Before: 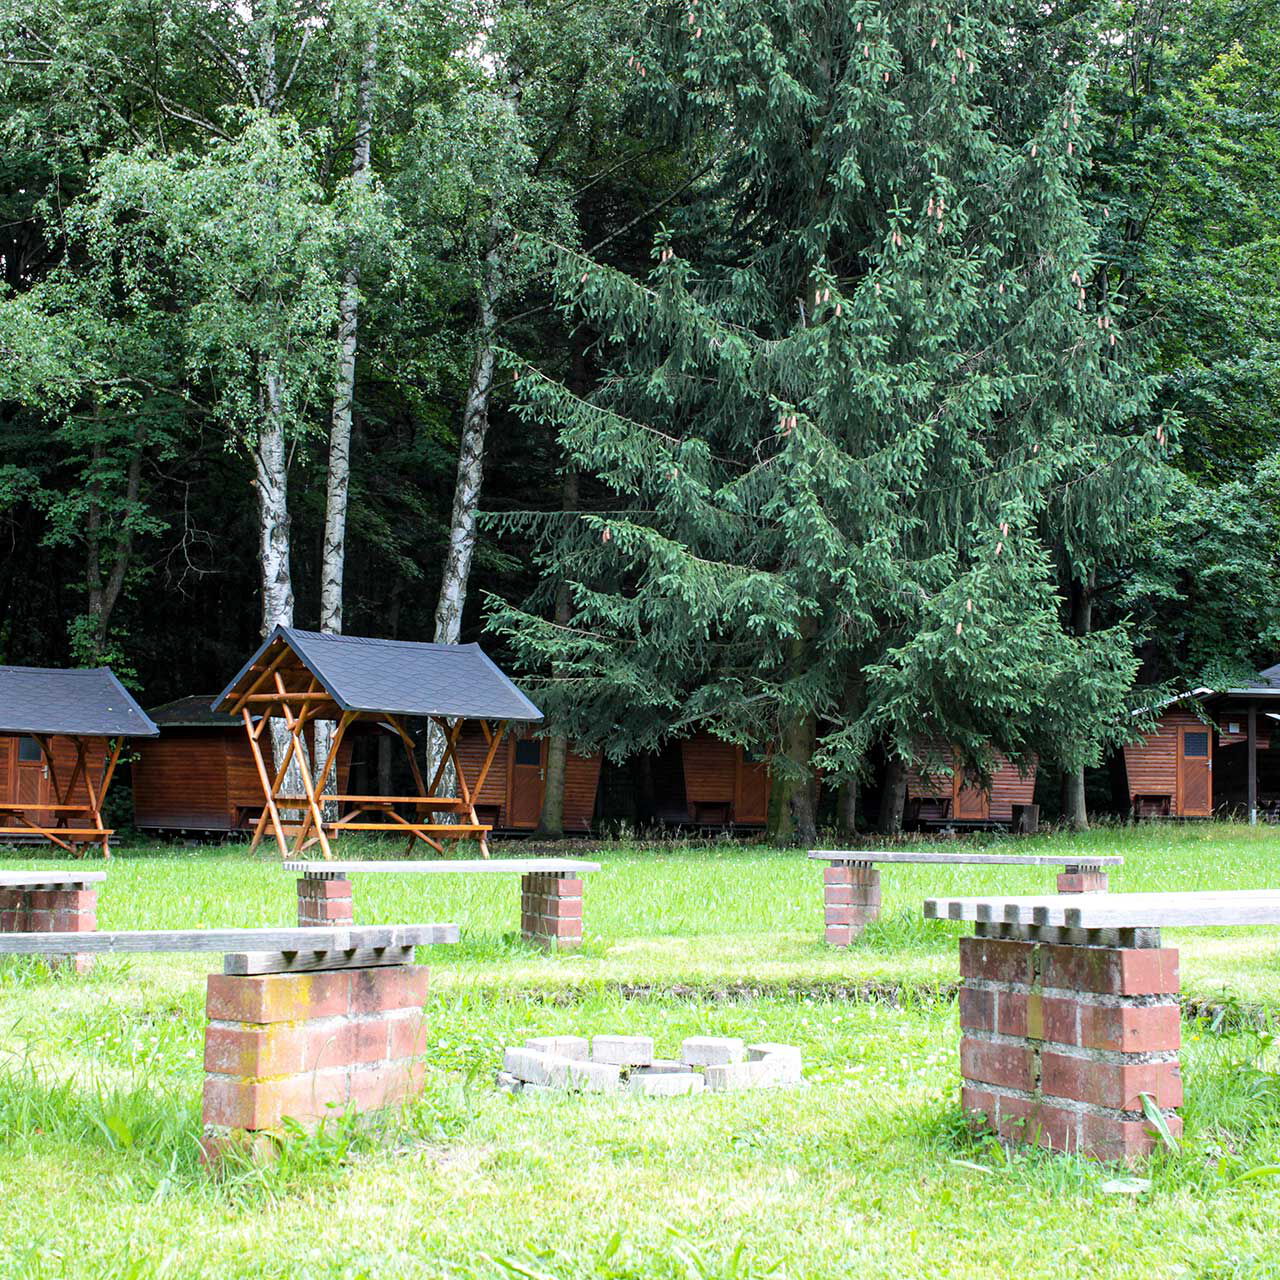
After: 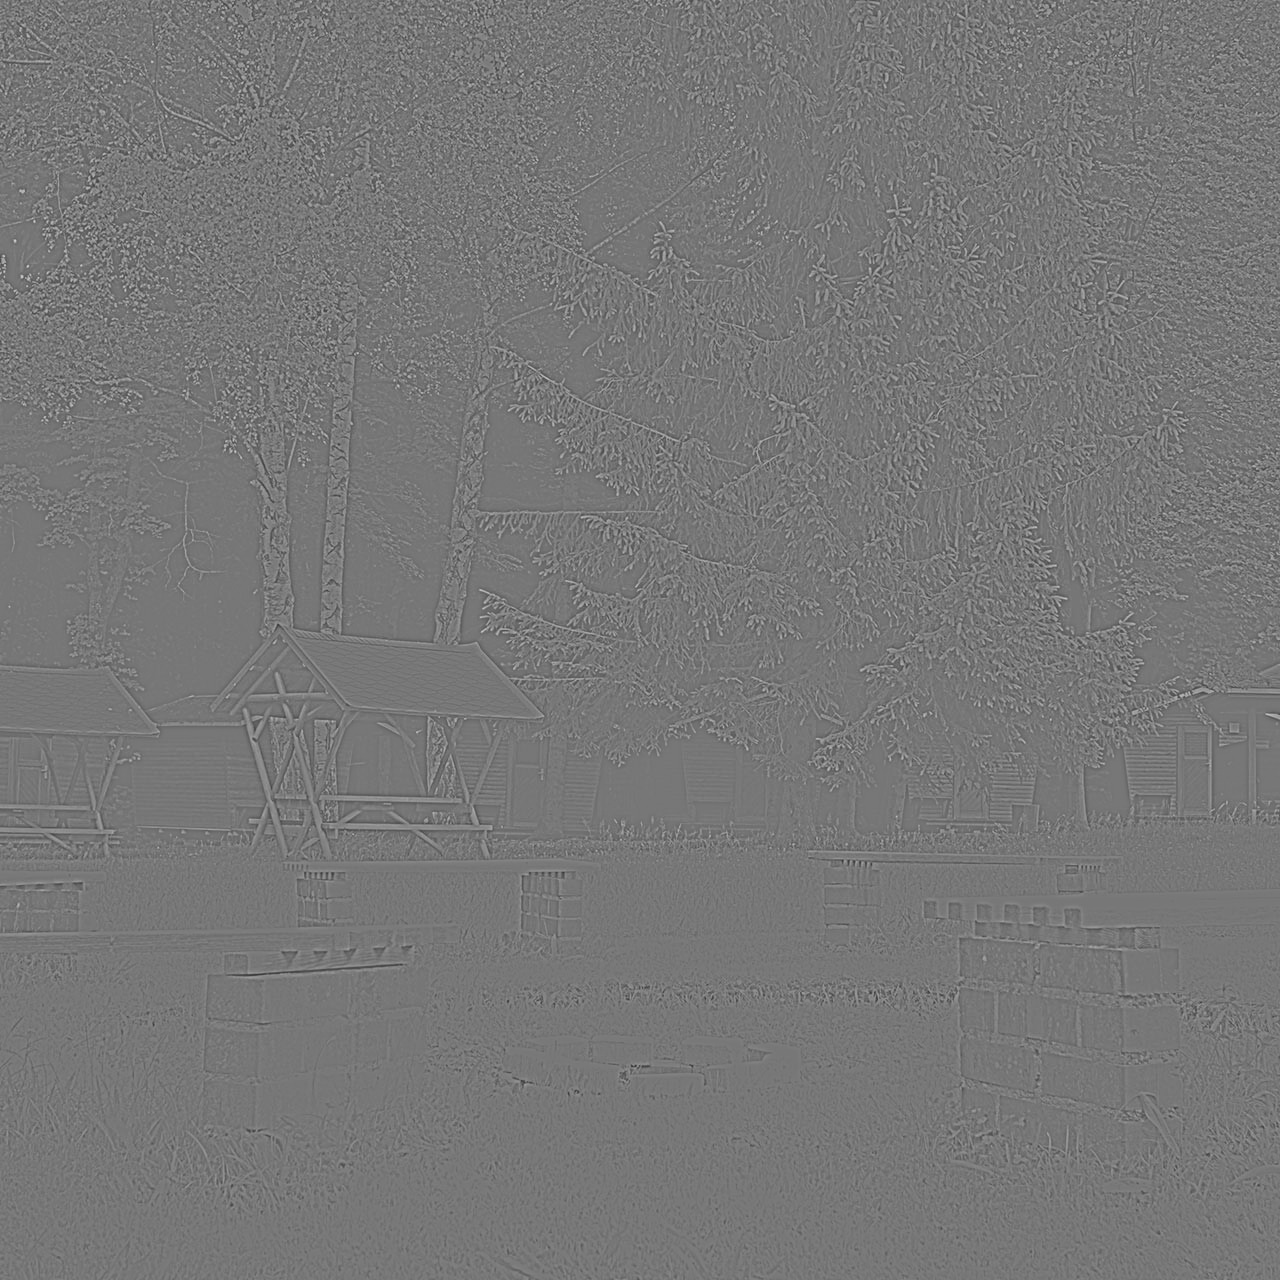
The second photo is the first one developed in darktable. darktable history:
local contrast: on, module defaults
highpass: sharpness 9.84%, contrast boost 9.94%
